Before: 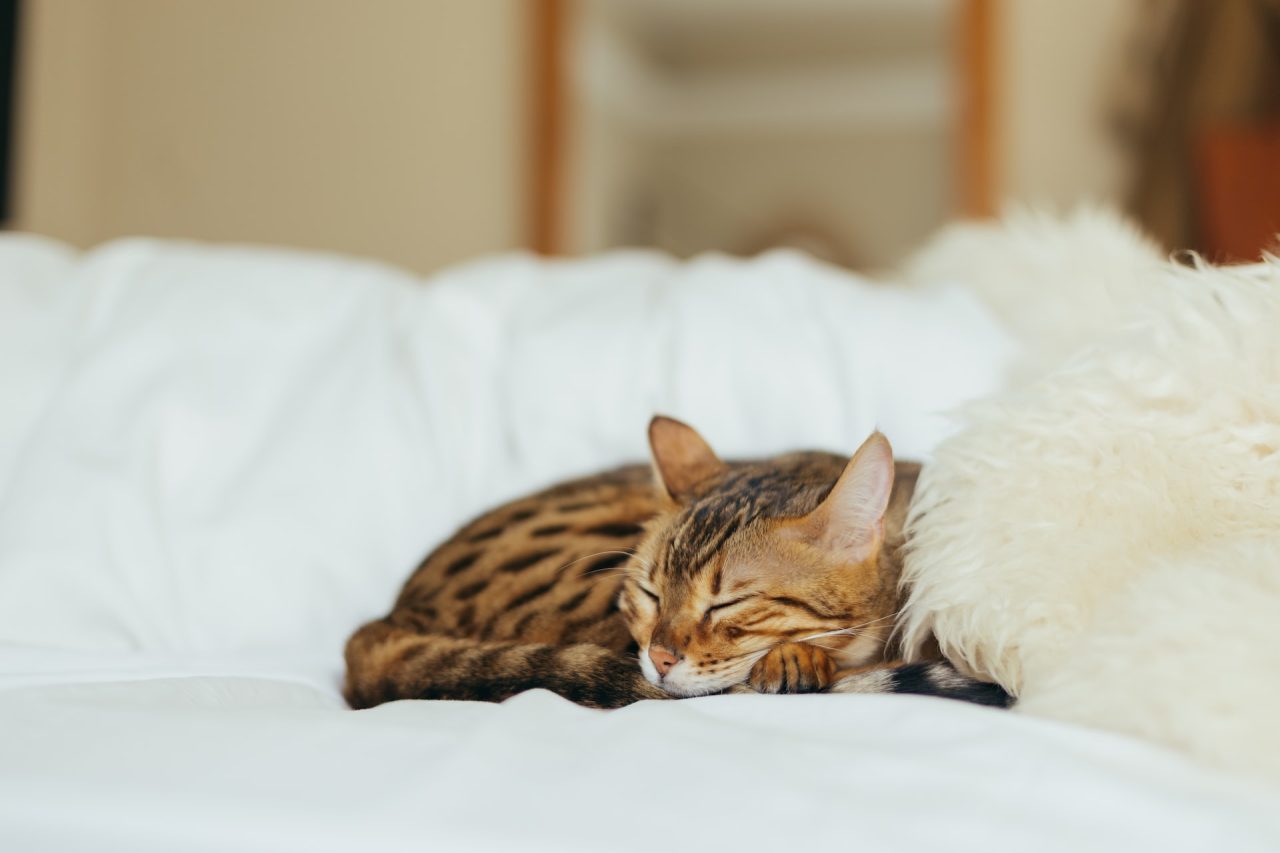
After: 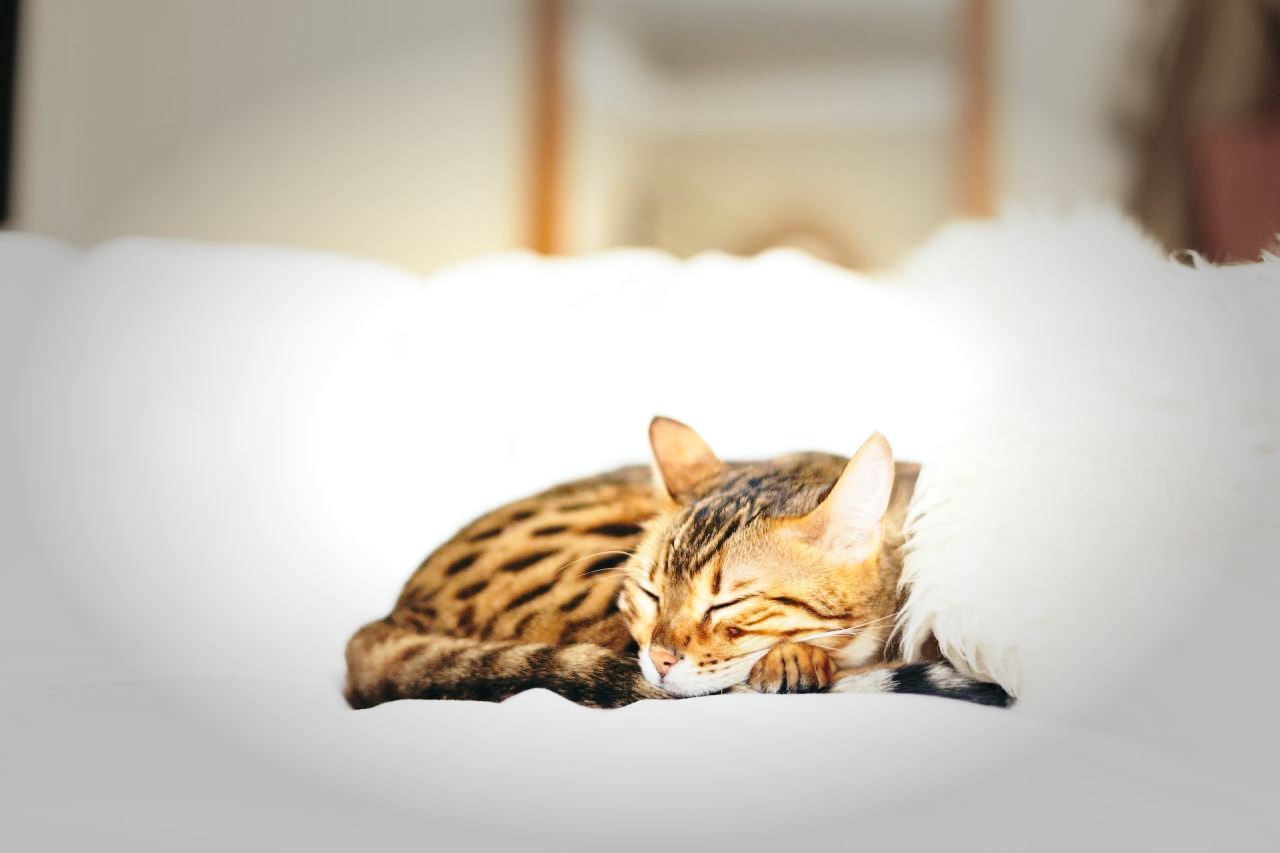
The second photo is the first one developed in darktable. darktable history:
base curve: curves: ch0 [(0, 0) (0.028, 0.03) (0.121, 0.232) (0.46, 0.748) (0.859, 0.968) (1, 1)], preserve colors none
vignetting: fall-off start 48.41%, automatic ratio true, width/height ratio 1.29, unbound false
exposure: exposure 0.559 EV, compensate highlight preservation false
